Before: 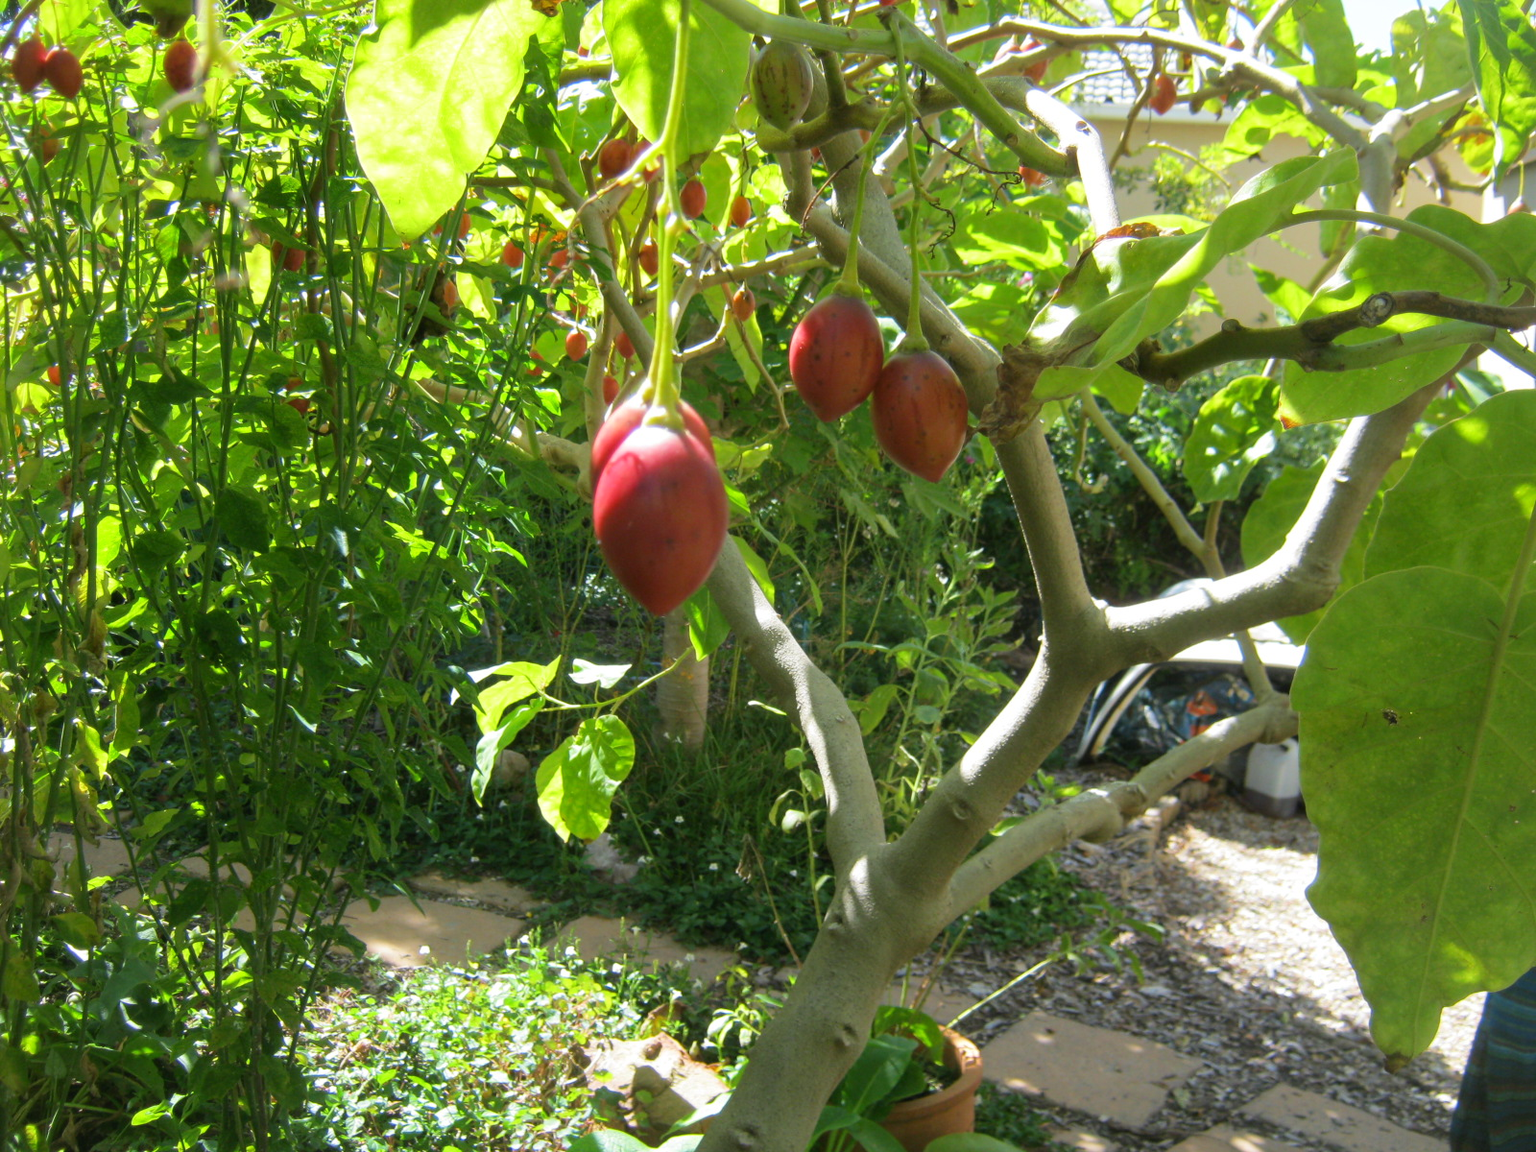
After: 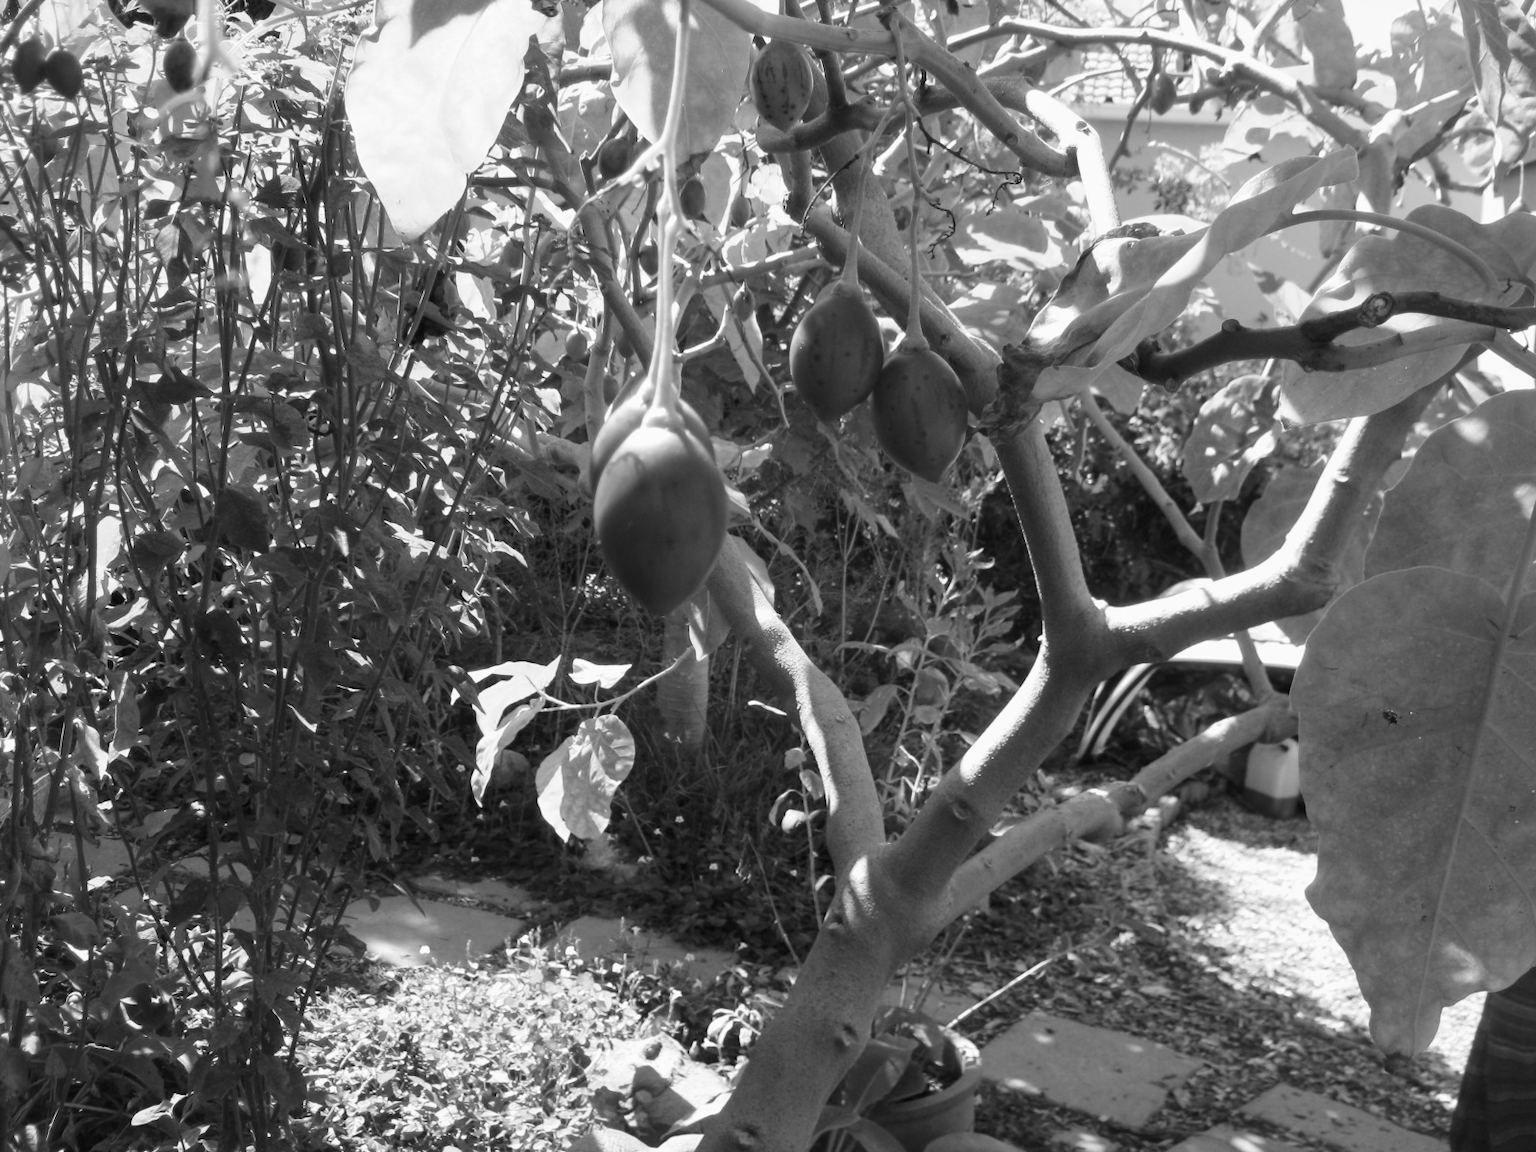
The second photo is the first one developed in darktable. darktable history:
contrast brightness saturation: contrast 0.13, brightness -0.05, saturation 0.16
monochrome: a 32, b 64, size 2.3
